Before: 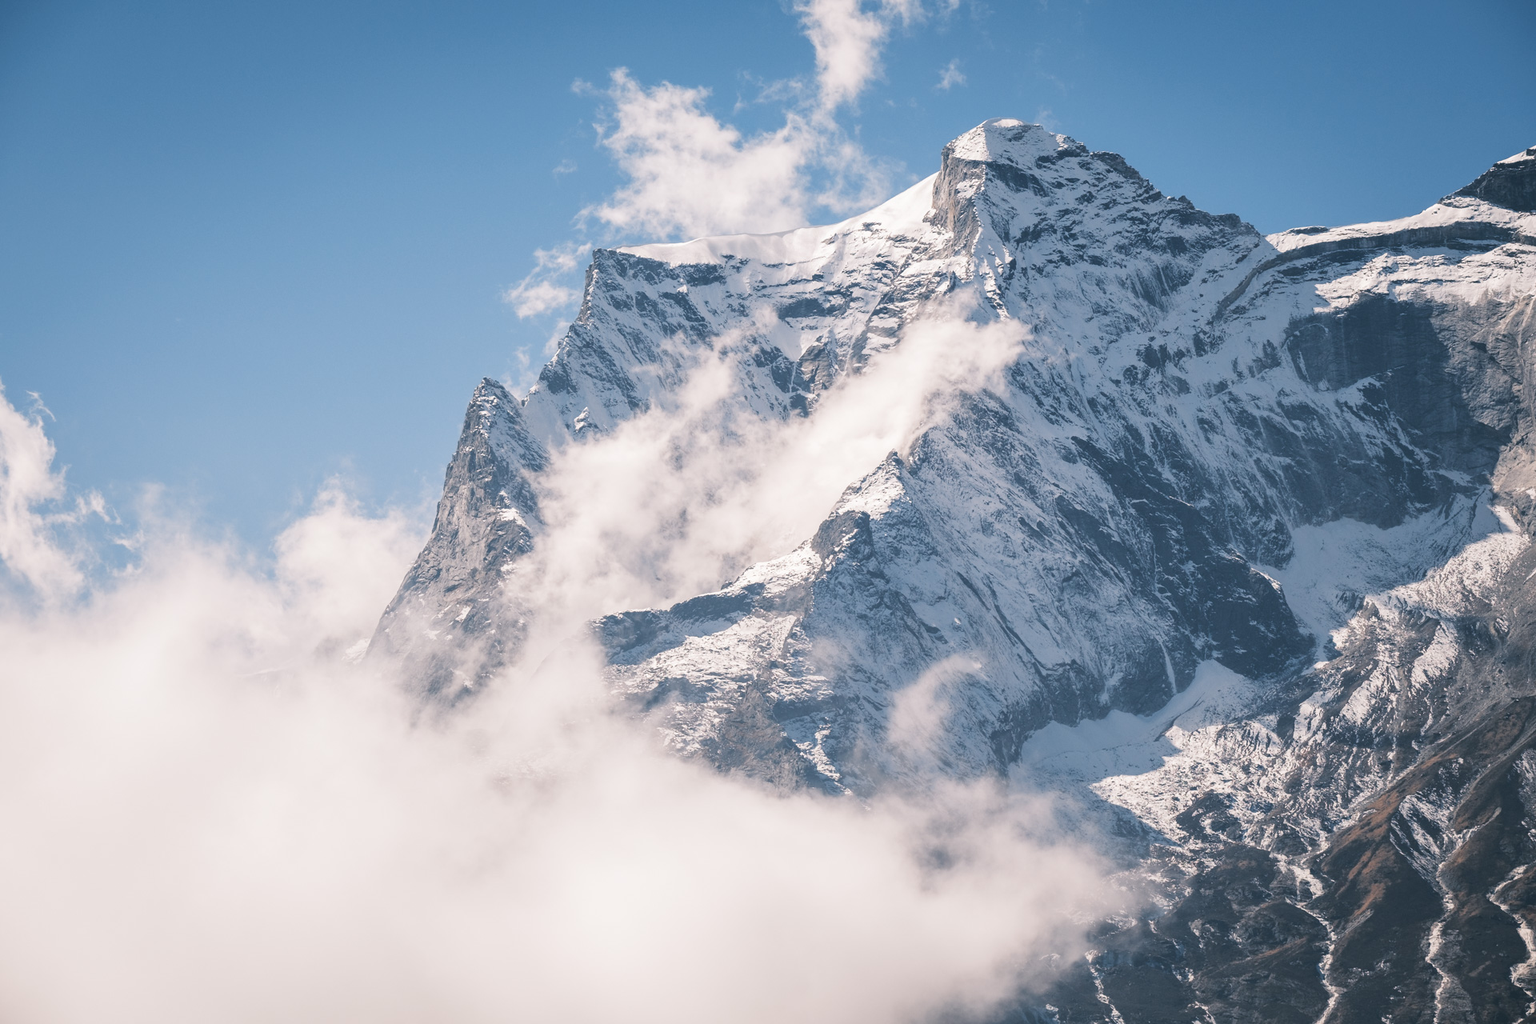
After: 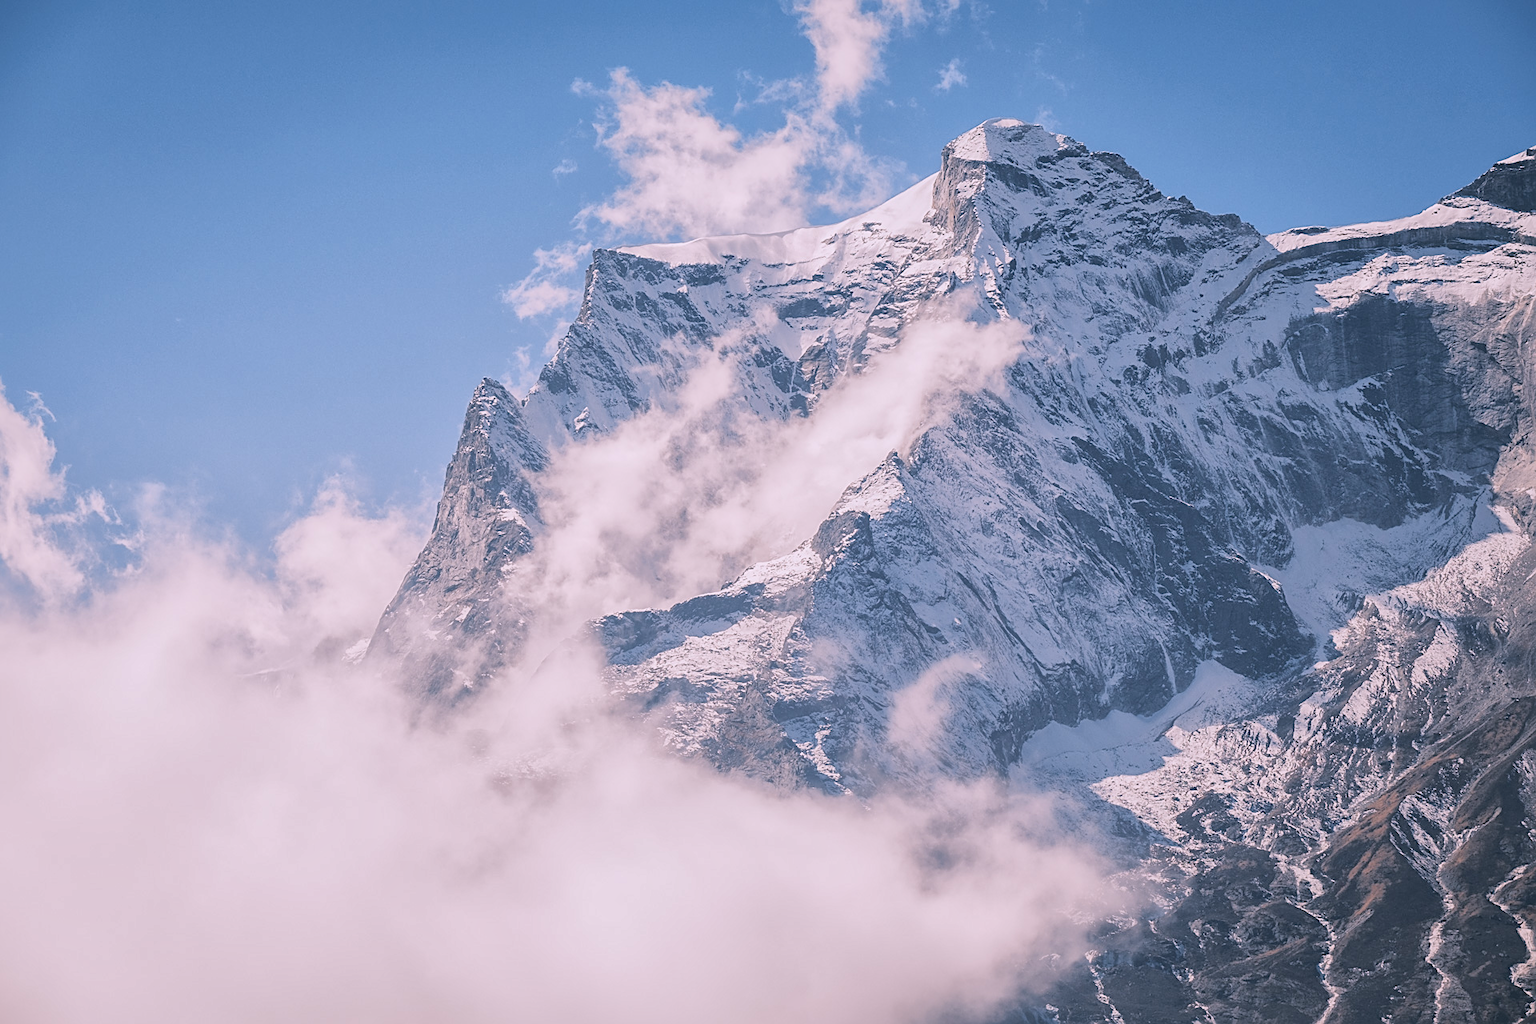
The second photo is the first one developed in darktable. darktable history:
global tonemap: drago (1, 100), detail 1
sharpen: on, module defaults
white balance: red 1.05, blue 1.072
